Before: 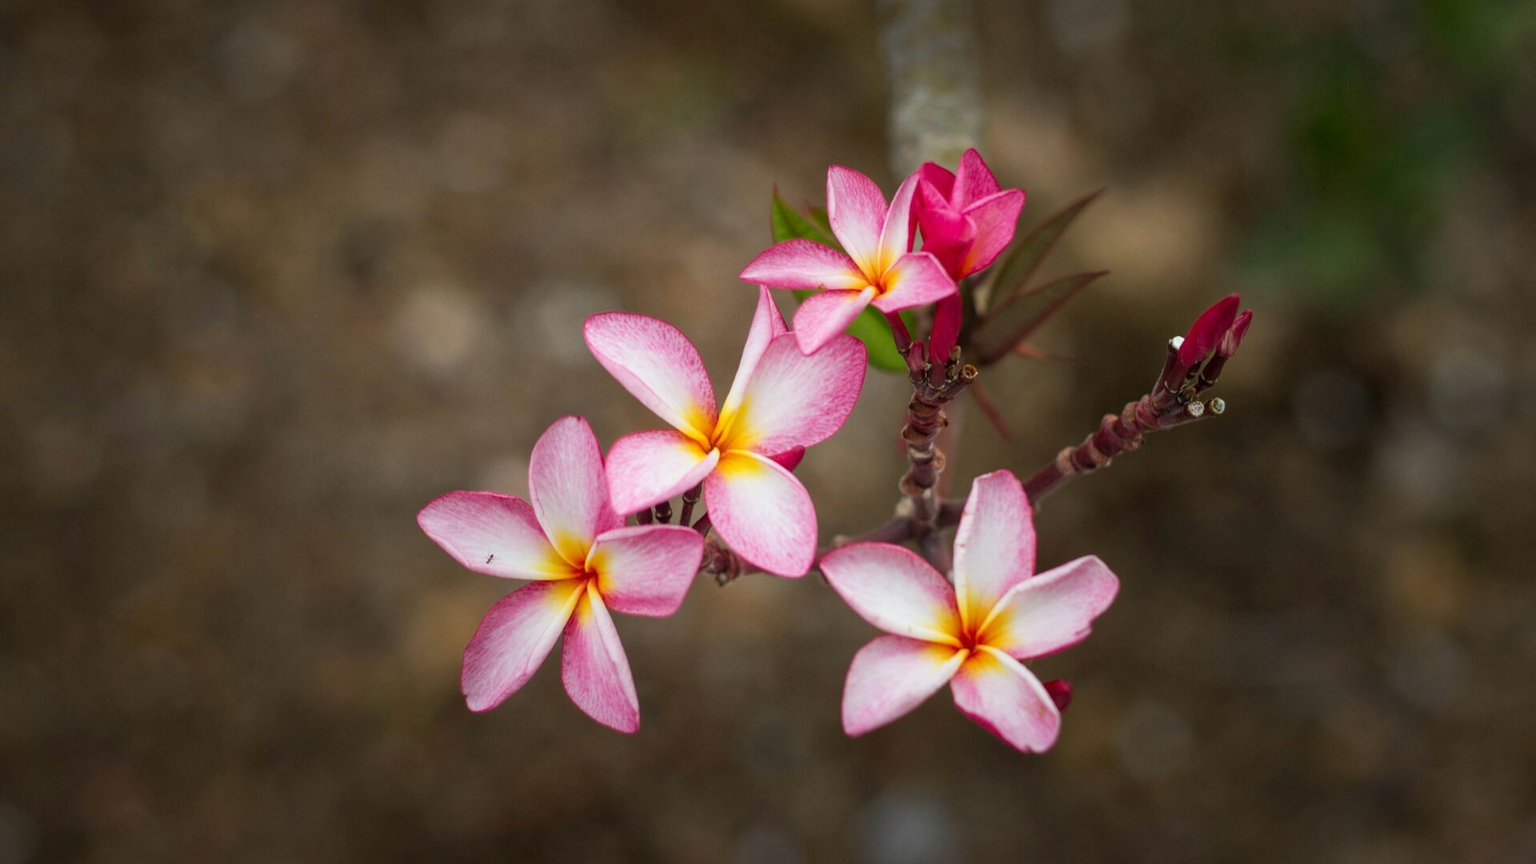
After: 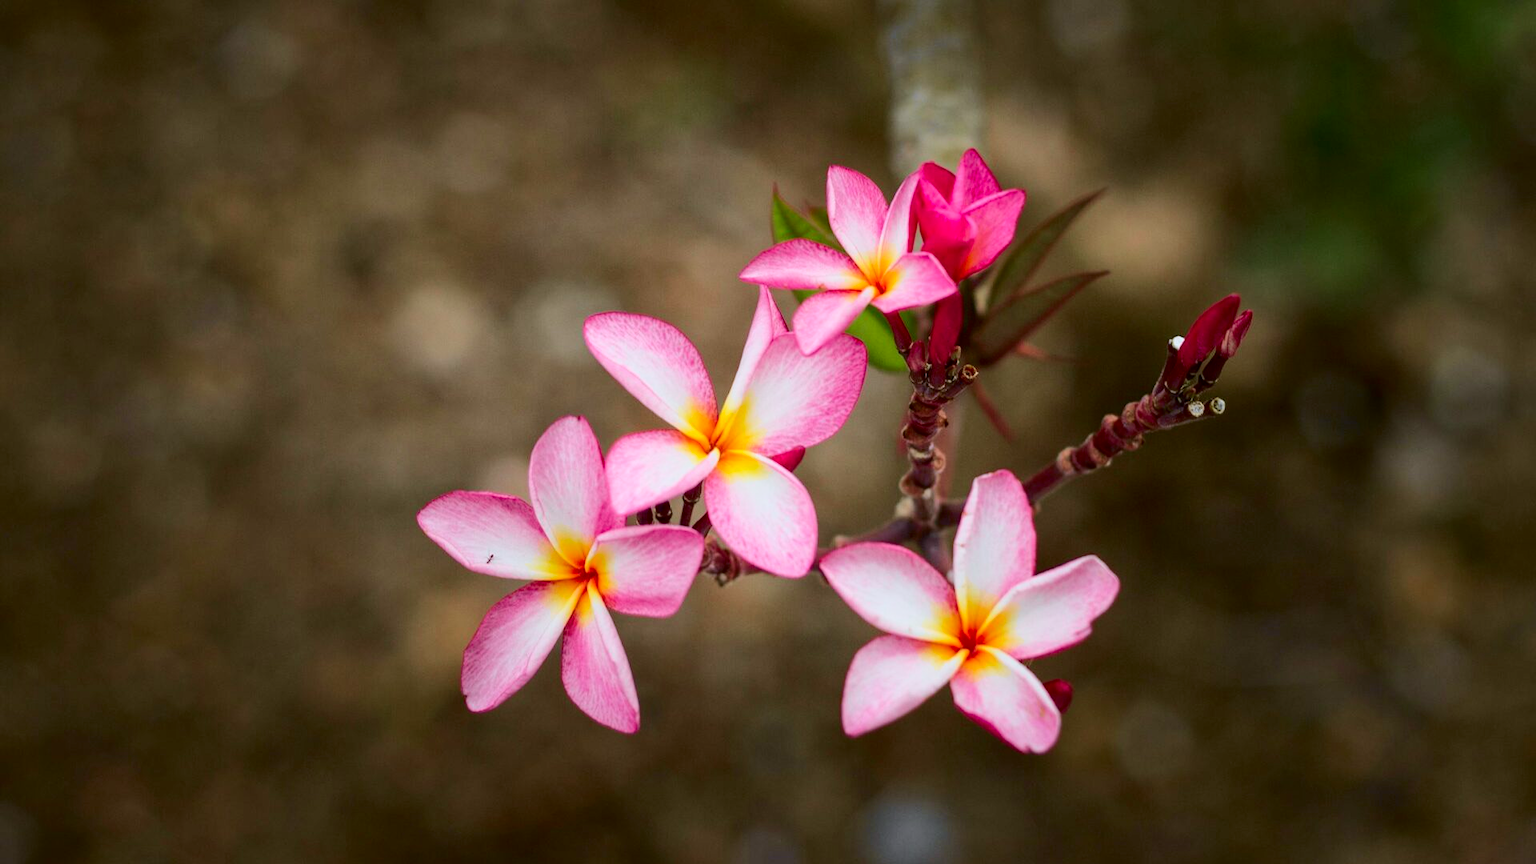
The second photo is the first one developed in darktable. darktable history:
tone curve: curves: ch0 [(0, 0) (0.058, 0.027) (0.214, 0.183) (0.295, 0.288) (0.48, 0.541) (0.658, 0.703) (0.741, 0.775) (0.844, 0.866) (0.986, 0.957)]; ch1 [(0, 0) (0.172, 0.123) (0.312, 0.296) (0.437, 0.429) (0.471, 0.469) (0.502, 0.5) (0.513, 0.515) (0.572, 0.603) (0.617, 0.653) (0.68, 0.724) (0.889, 0.924) (1, 1)]; ch2 [(0, 0) (0.411, 0.424) (0.489, 0.49) (0.502, 0.5) (0.512, 0.524) (0.549, 0.578) (0.604, 0.628) (0.709, 0.748) (1, 1)], color space Lab, independent channels, preserve colors none
white balance: red 0.984, blue 1.059
